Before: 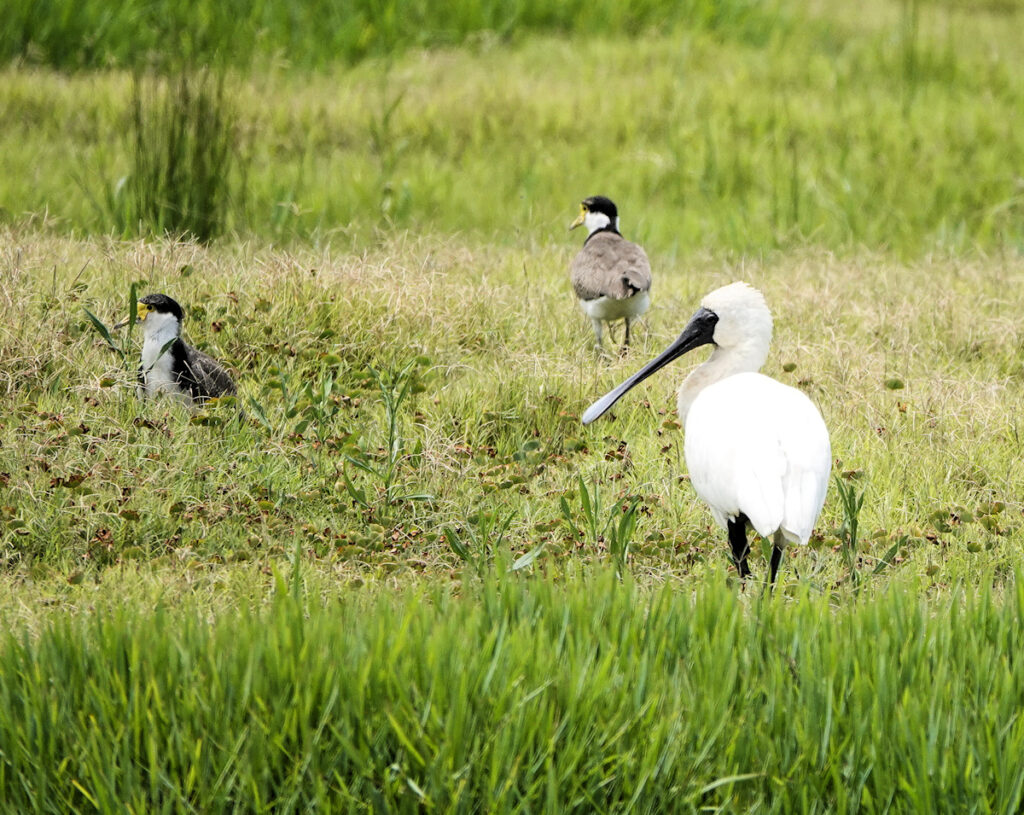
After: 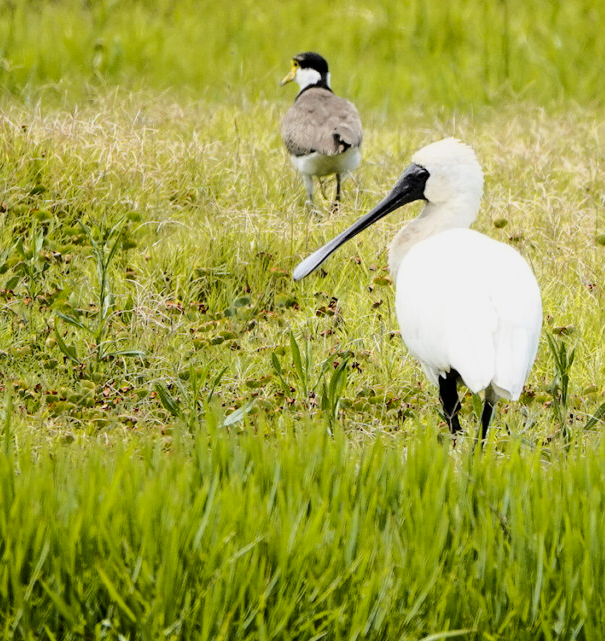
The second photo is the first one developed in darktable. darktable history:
color balance: contrast -15%
crop and rotate: left 28.256%, top 17.734%, right 12.656%, bottom 3.573%
tone curve: curves: ch0 [(0.003, 0) (0.066, 0.023) (0.154, 0.082) (0.281, 0.221) (0.405, 0.389) (0.517, 0.553) (0.716, 0.743) (0.822, 0.882) (1, 1)]; ch1 [(0, 0) (0.164, 0.115) (0.337, 0.332) (0.39, 0.398) (0.464, 0.461) (0.501, 0.5) (0.521, 0.526) (0.571, 0.606) (0.656, 0.677) (0.723, 0.731) (0.811, 0.796) (1, 1)]; ch2 [(0, 0) (0.337, 0.382) (0.464, 0.476) (0.501, 0.502) (0.527, 0.54) (0.556, 0.567) (0.575, 0.606) (0.659, 0.736) (1, 1)], color space Lab, independent channels, preserve colors none
